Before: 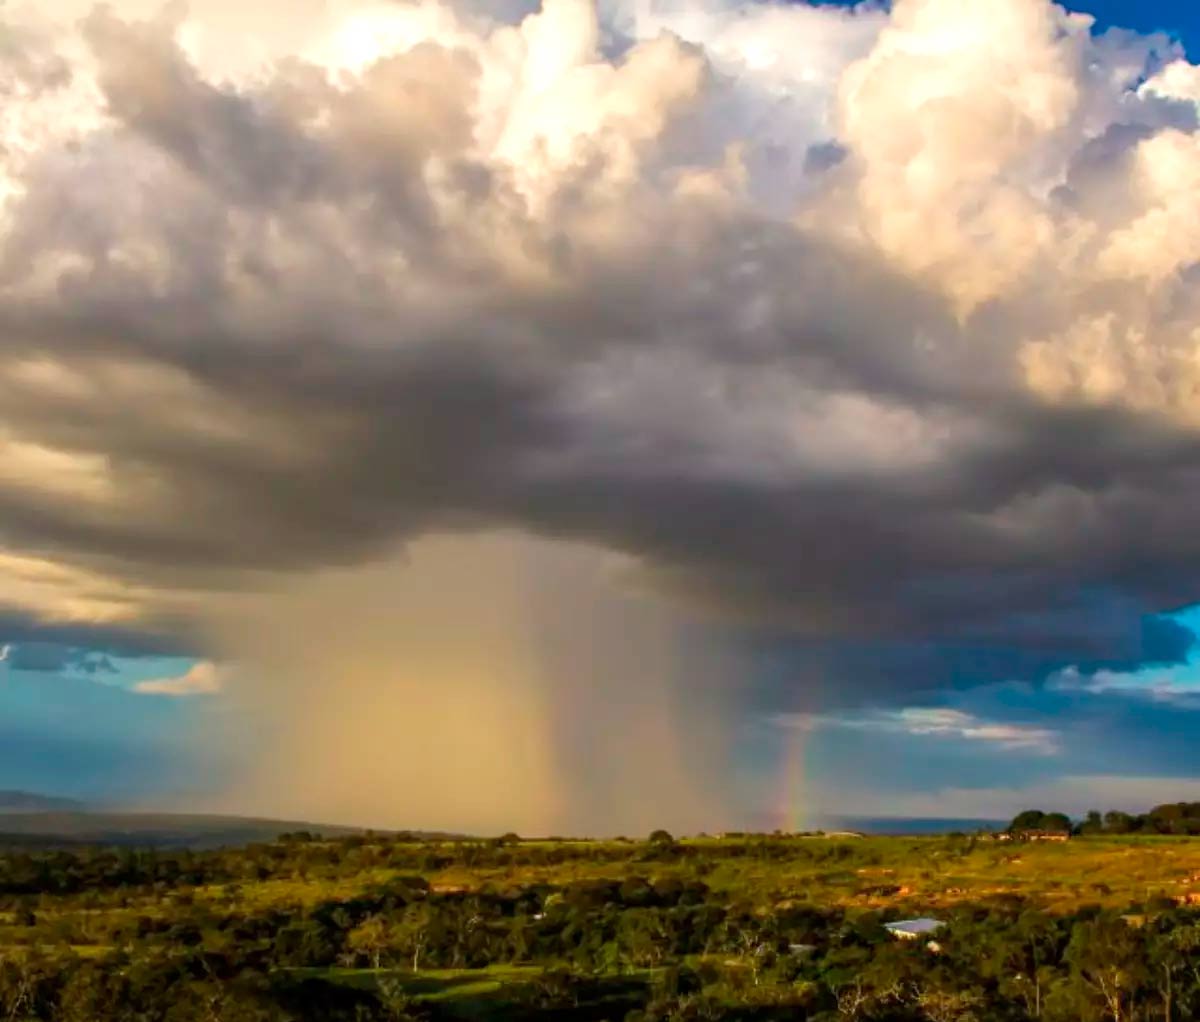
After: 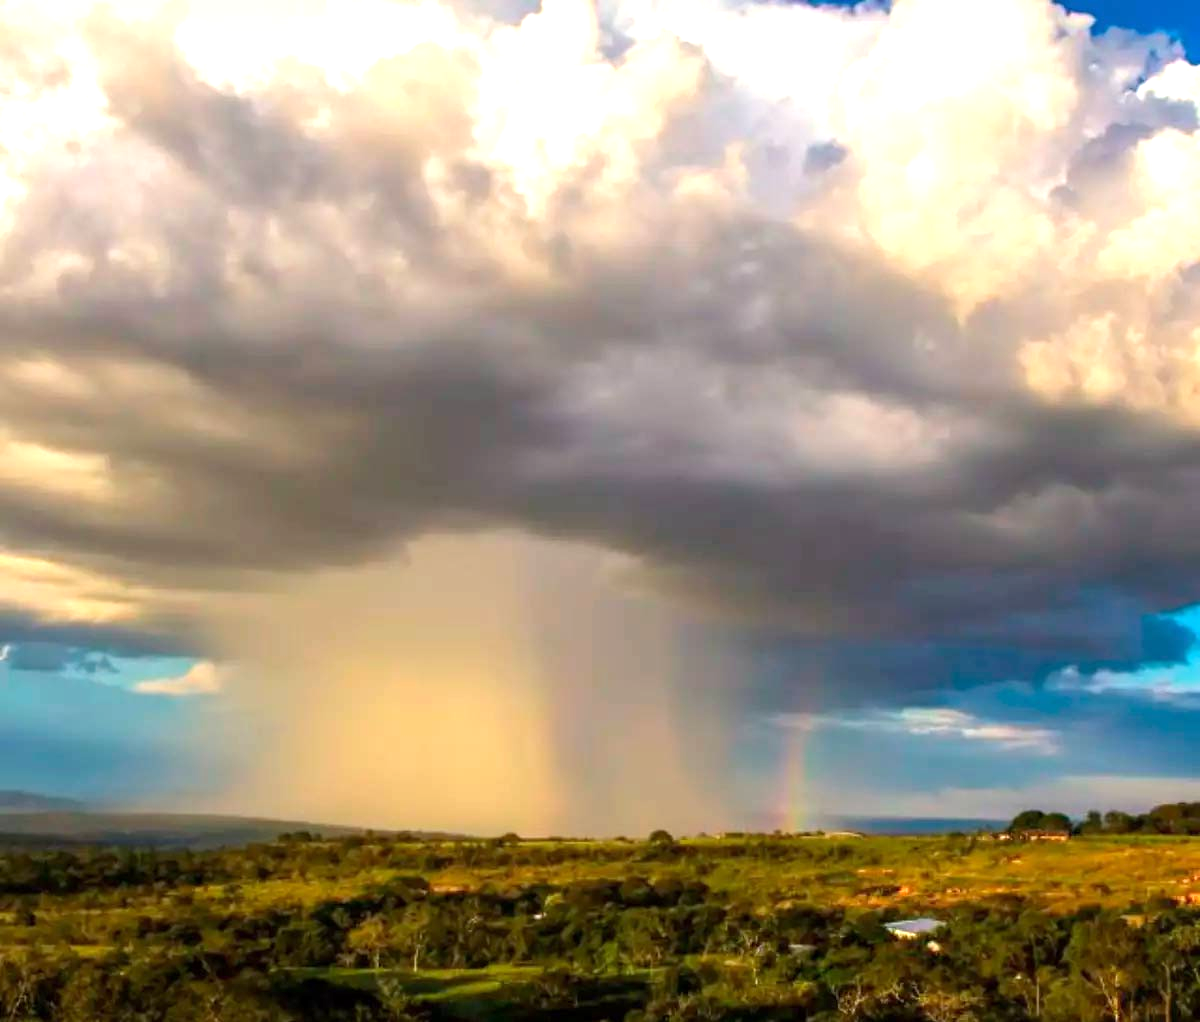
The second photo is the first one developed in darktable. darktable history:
exposure: exposure 0.661 EV, compensate highlight preservation false
